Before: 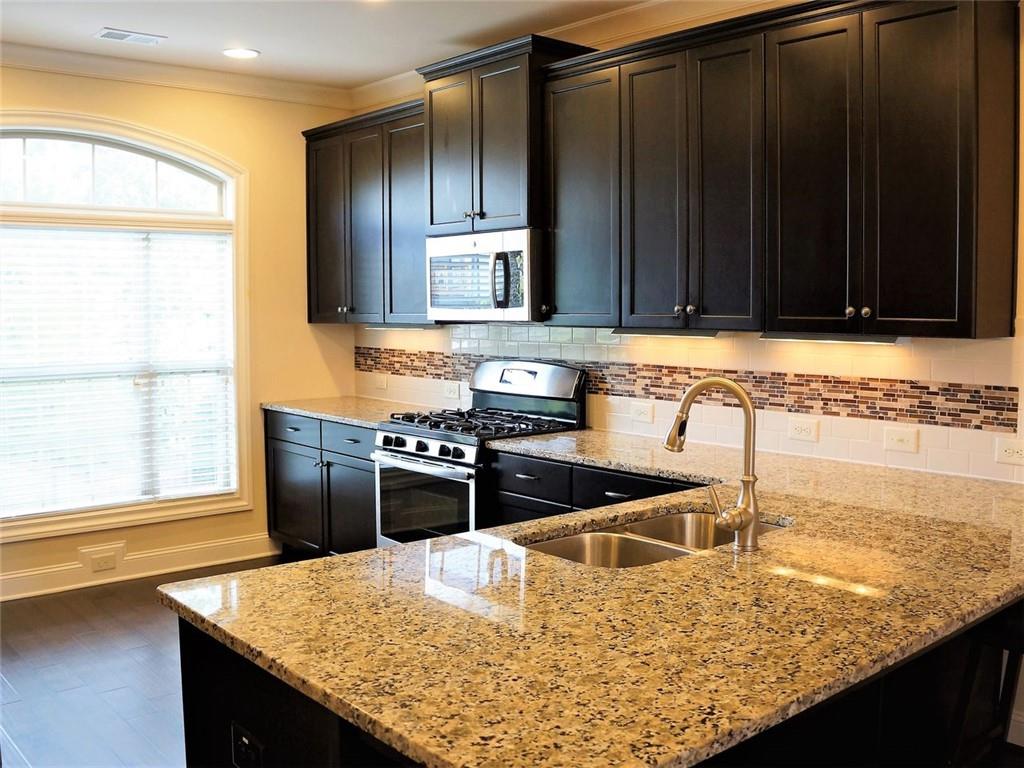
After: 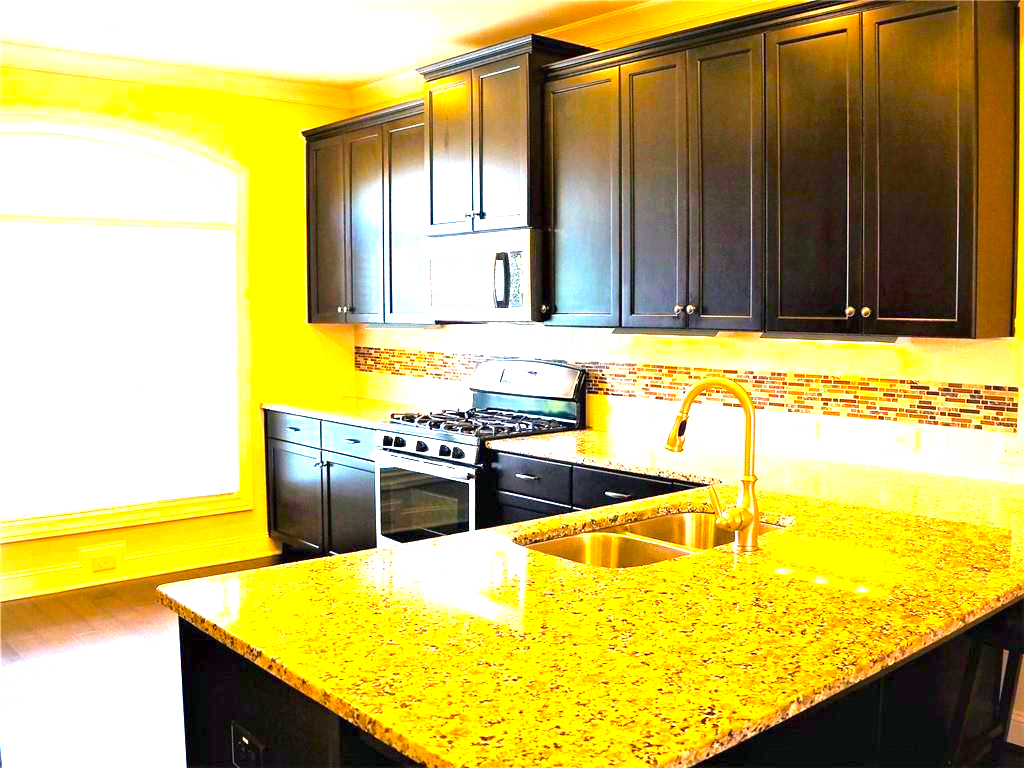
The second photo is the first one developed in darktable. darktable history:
color balance rgb: shadows lift › chroma 2.007%, shadows lift › hue 215.47°, highlights gain › chroma 3.049%, highlights gain › hue 60.25°, linear chroma grading › global chroma 15.575%, perceptual saturation grading › global saturation 30.444%, global vibrance 20%
exposure: exposure 1.995 EV, compensate highlight preservation false
